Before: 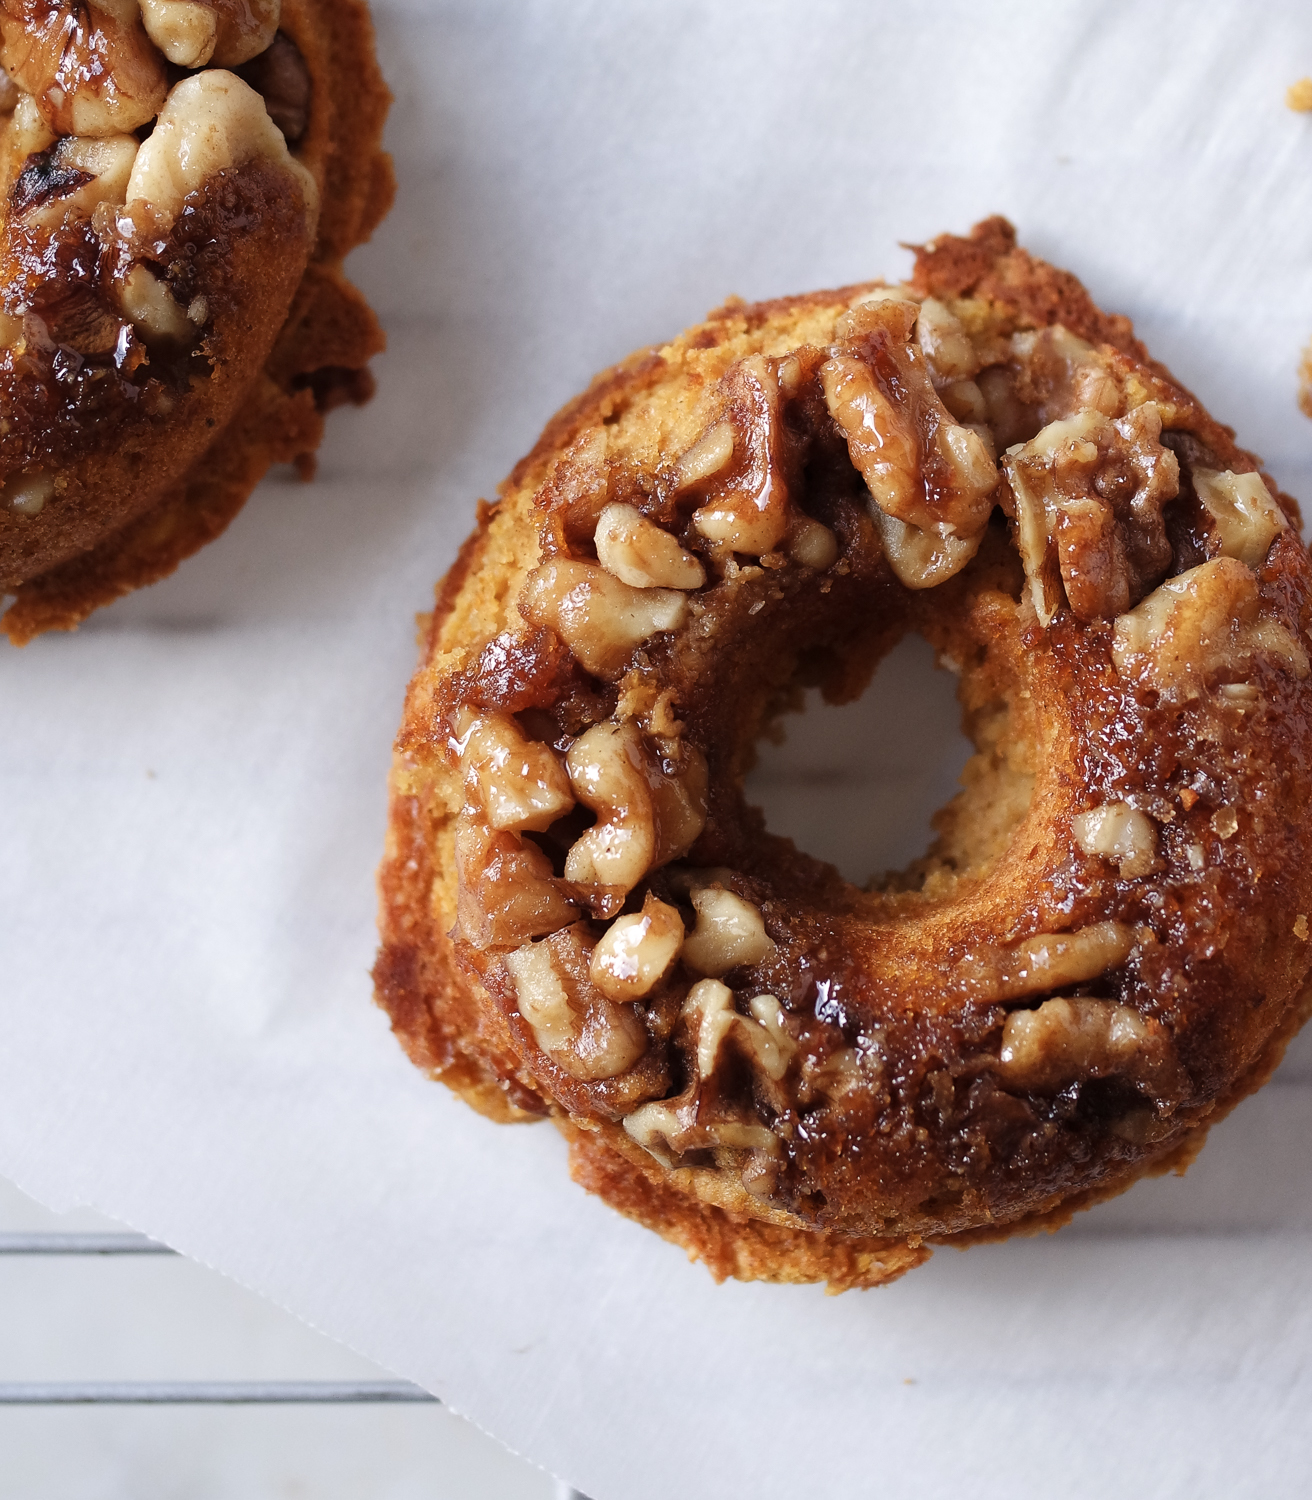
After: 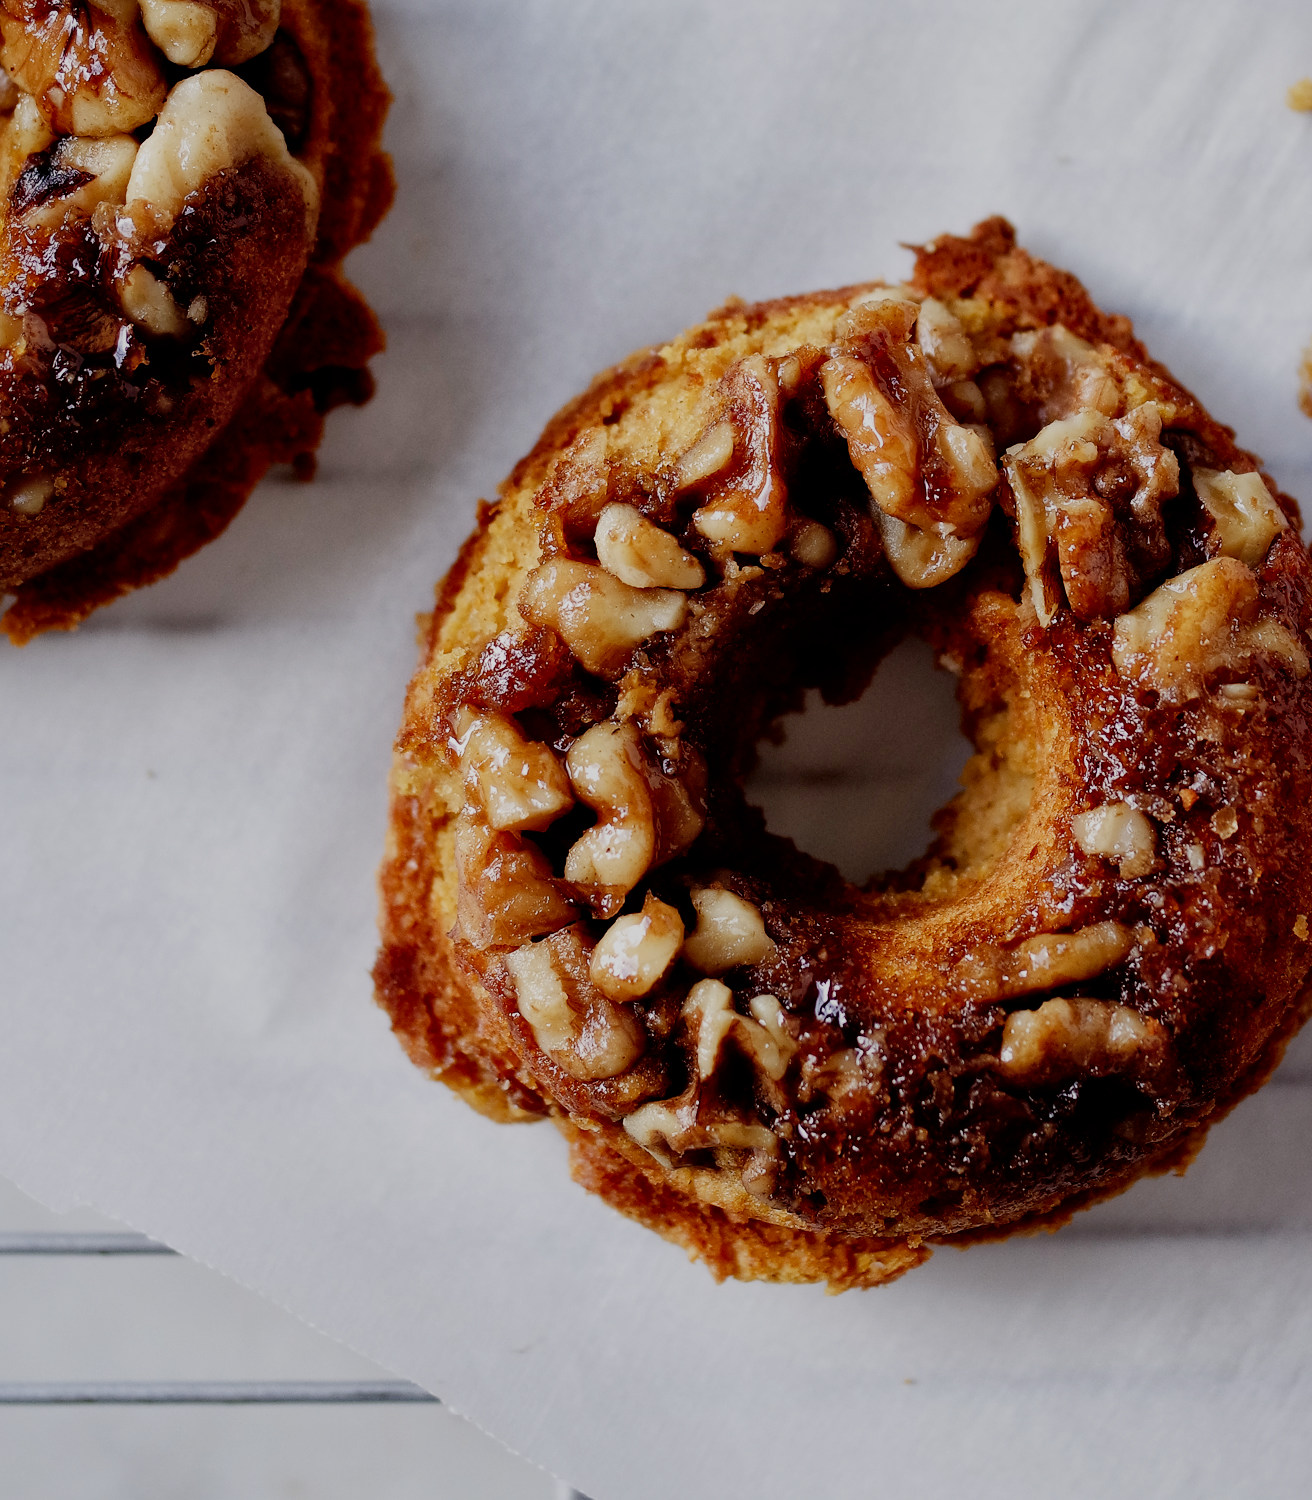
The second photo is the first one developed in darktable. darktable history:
levels: levels [0, 0.478, 1]
local contrast: mode bilateral grid, contrast 20, coarseness 50, detail 140%, midtone range 0.2
filmic rgb: middle gray luminance 29%, black relative exposure -10.3 EV, white relative exposure 5.5 EV, threshold 6 EV, target black luminance 0%, hardness 3.95, latitude 2.04%, contrast 1.132, highlights saturation mix 5%, shadows ↔ highlights balance 15.11%, preserve chrominance no, color science v3 (2019), use custom middle-gray values true, iterations of high-quality reconstruction 0, enable highlight reconstruction true
